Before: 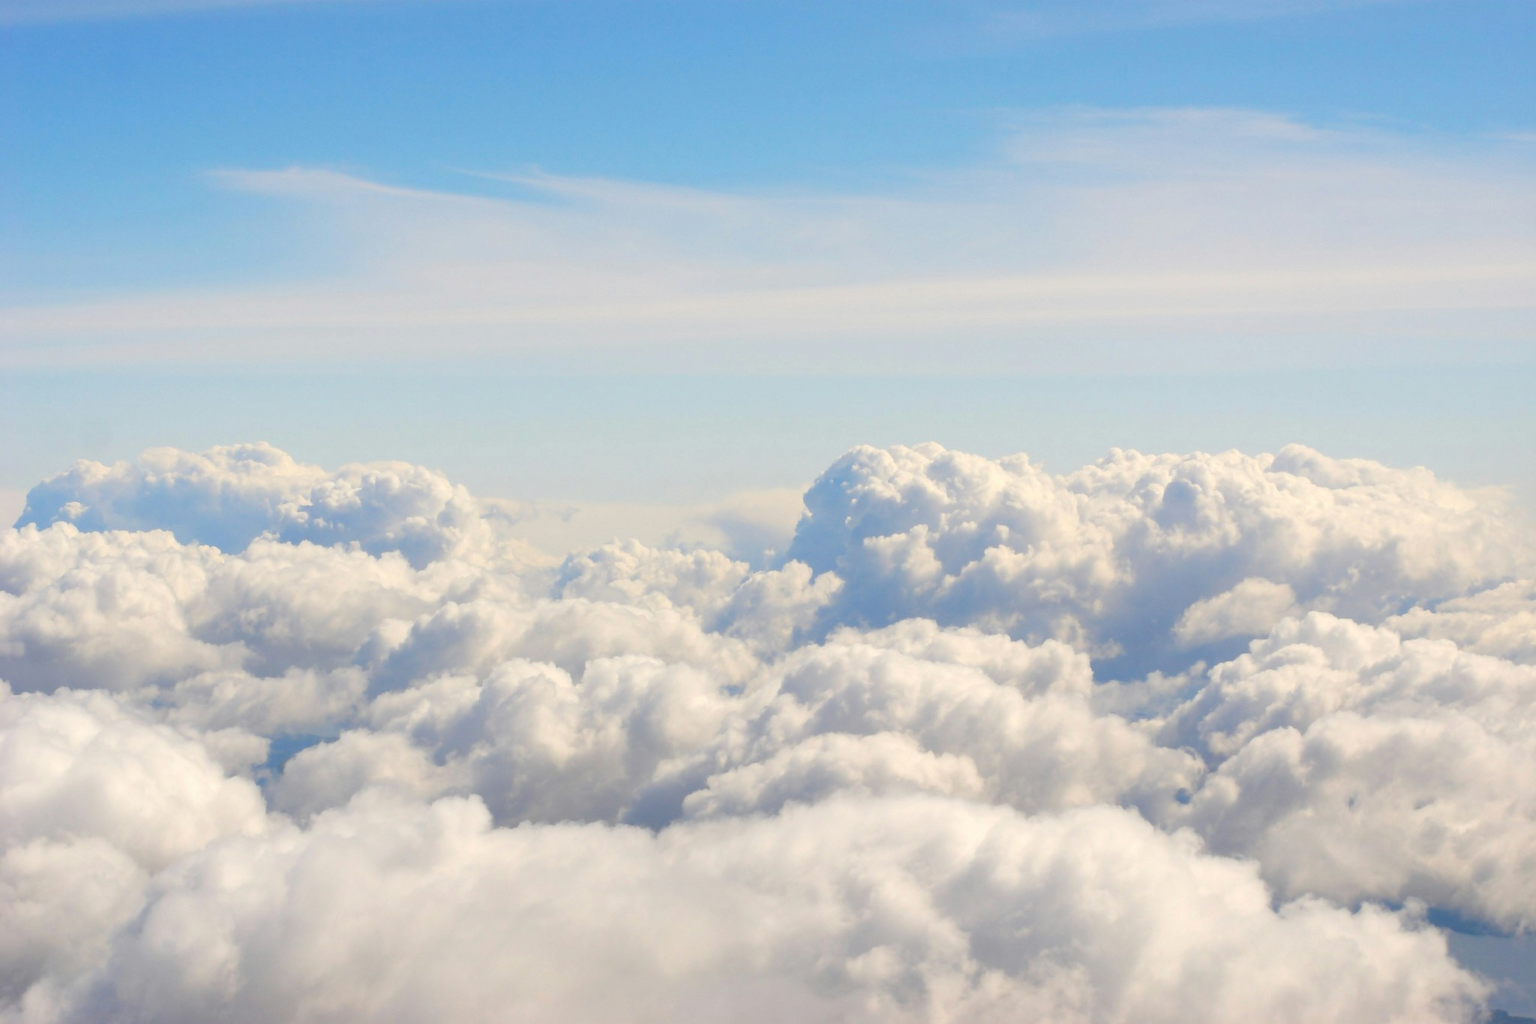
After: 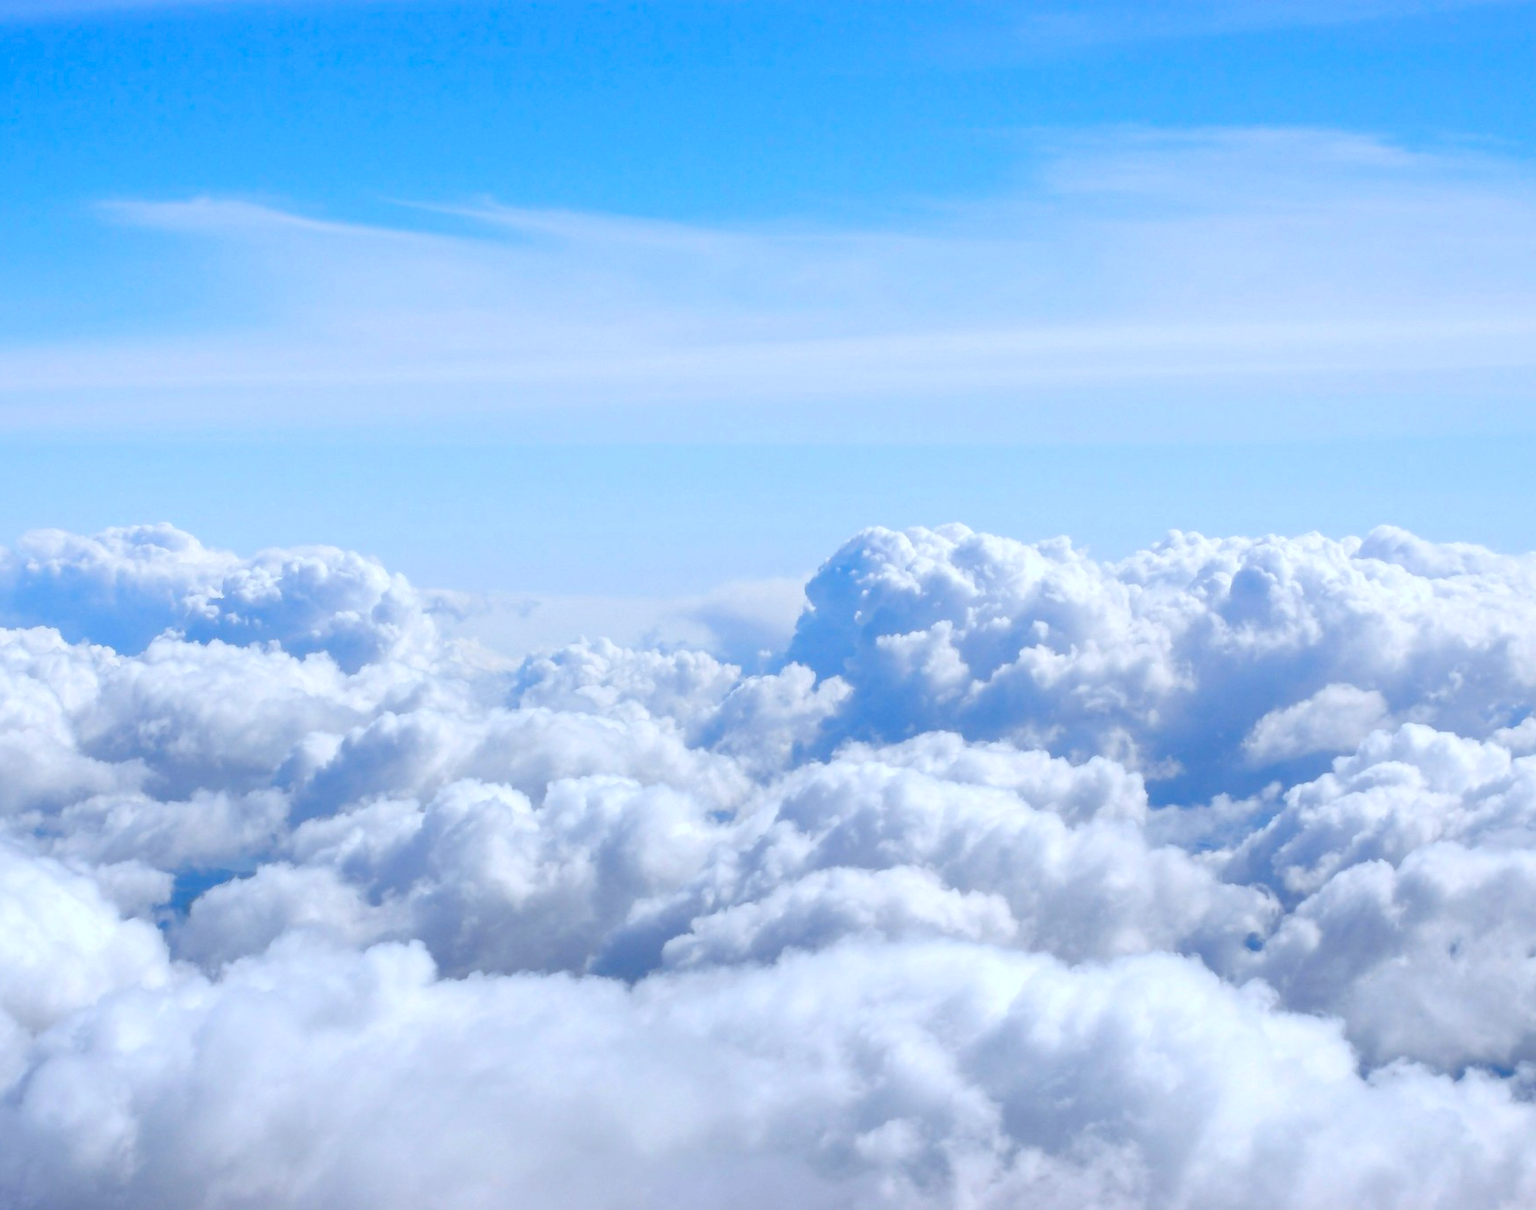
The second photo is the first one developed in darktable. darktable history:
color balance rgb: linear chroma grading › global chroma 8.987%, perceptual saturation grading › global saturation -0.922%
color calibration: illuminant custom, x 0.391, y 0.392, temperature 3879.38 K, gamut compression 1.64
crop: left 8.019%, right 7.434%
local contrast: on, module defaults
